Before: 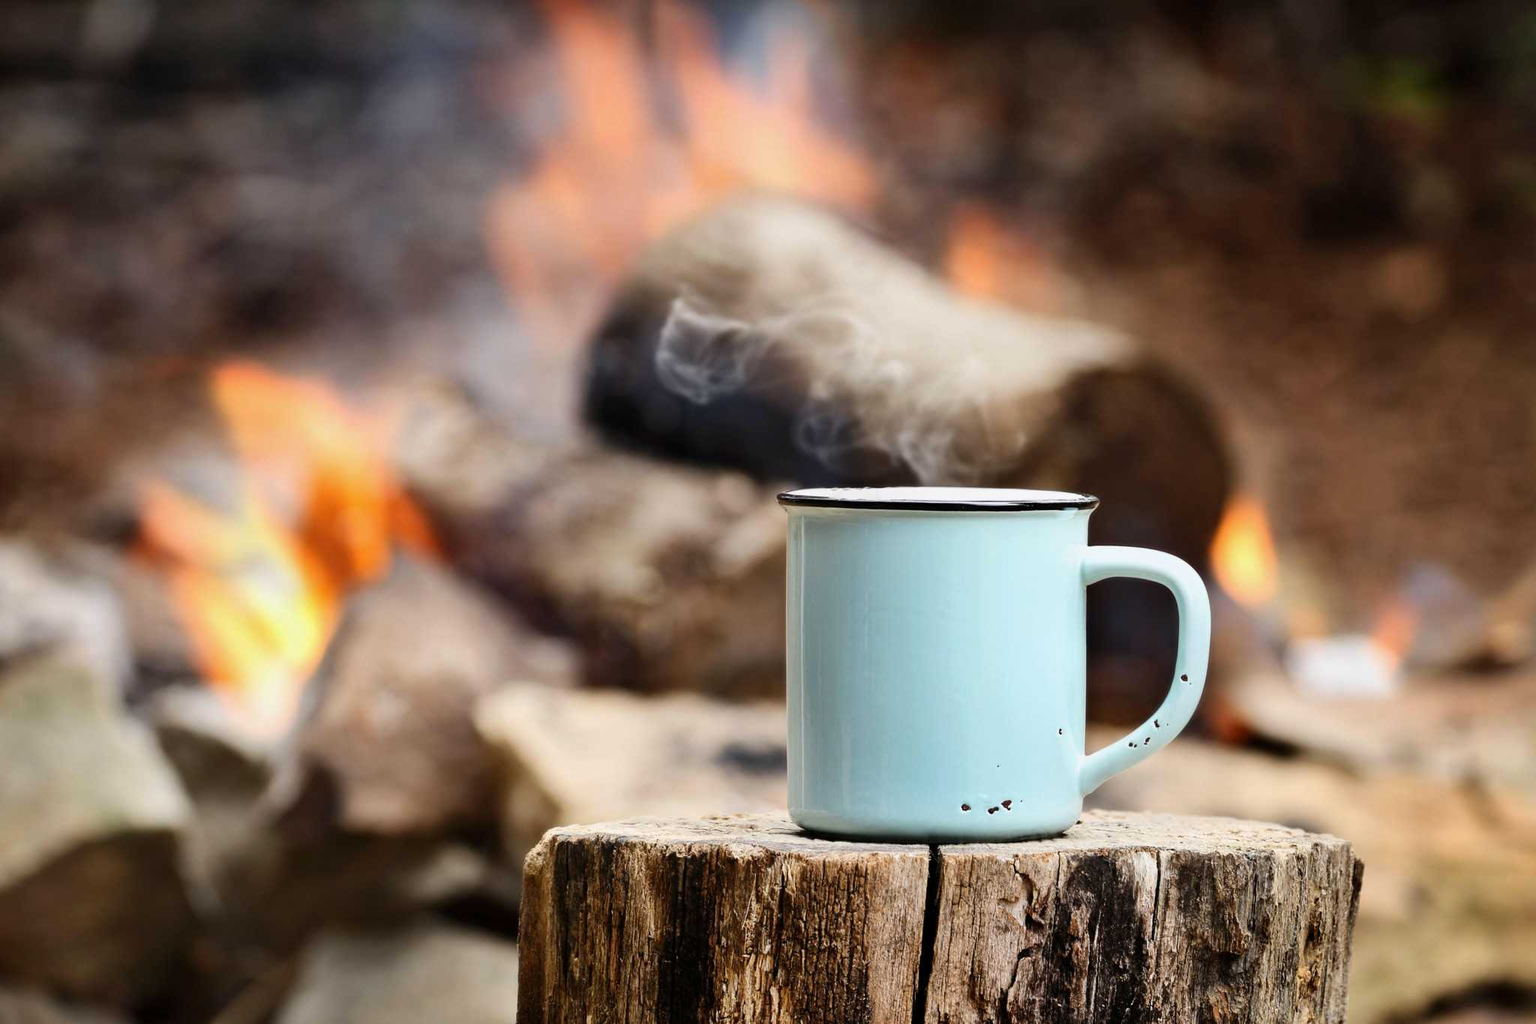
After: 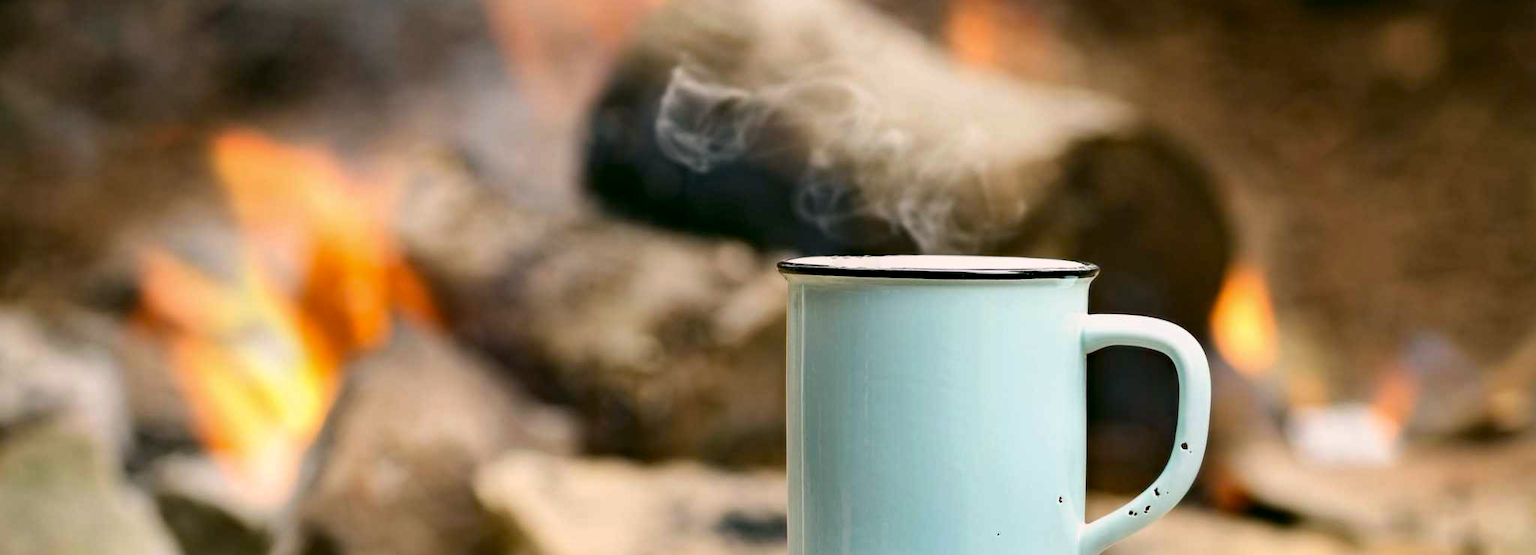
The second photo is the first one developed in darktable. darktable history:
haze removal: adaptive false
color correction: highlights a* 4.52, highlights b* 4.97, shadows a* -8, shadows b* 4.71
crop and rotate: top 22.684%, bottom 23.043%
